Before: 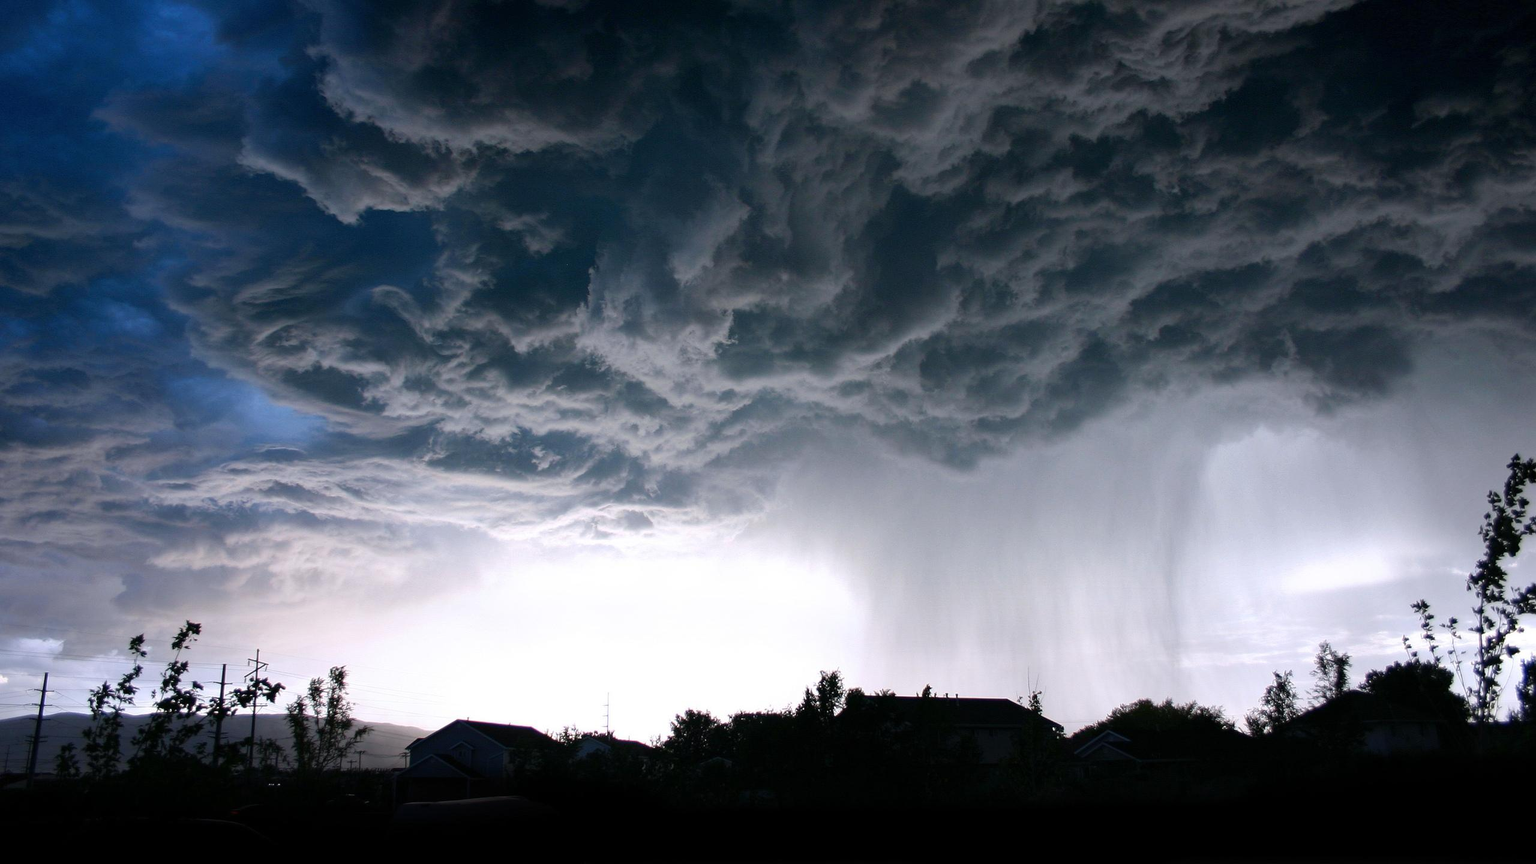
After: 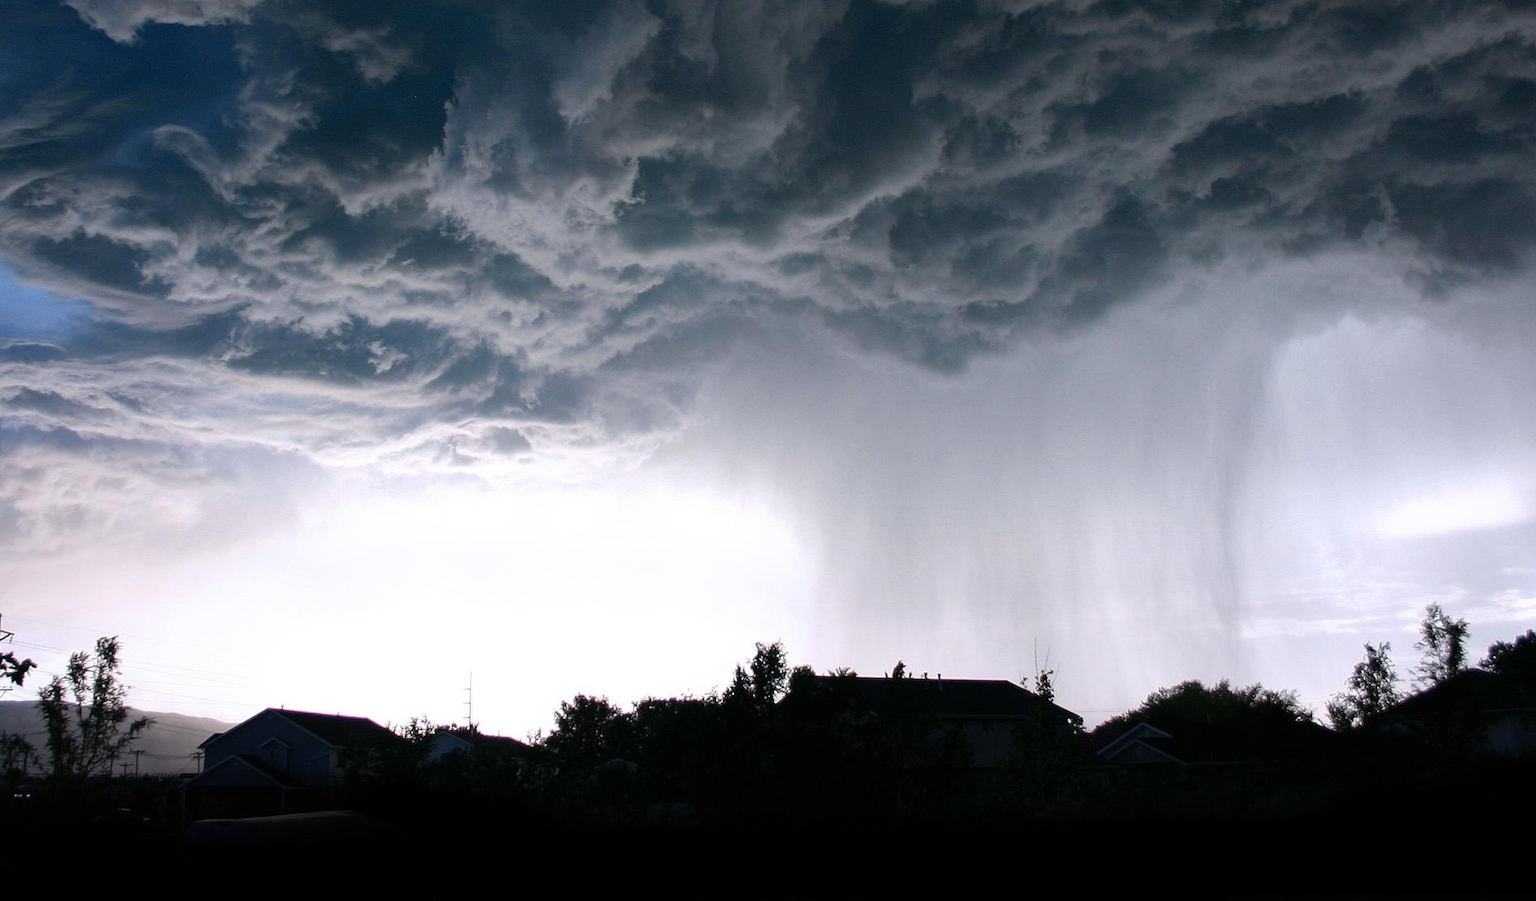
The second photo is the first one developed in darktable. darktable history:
crop: left 16.831%, top 22.357%, right 8.753%
